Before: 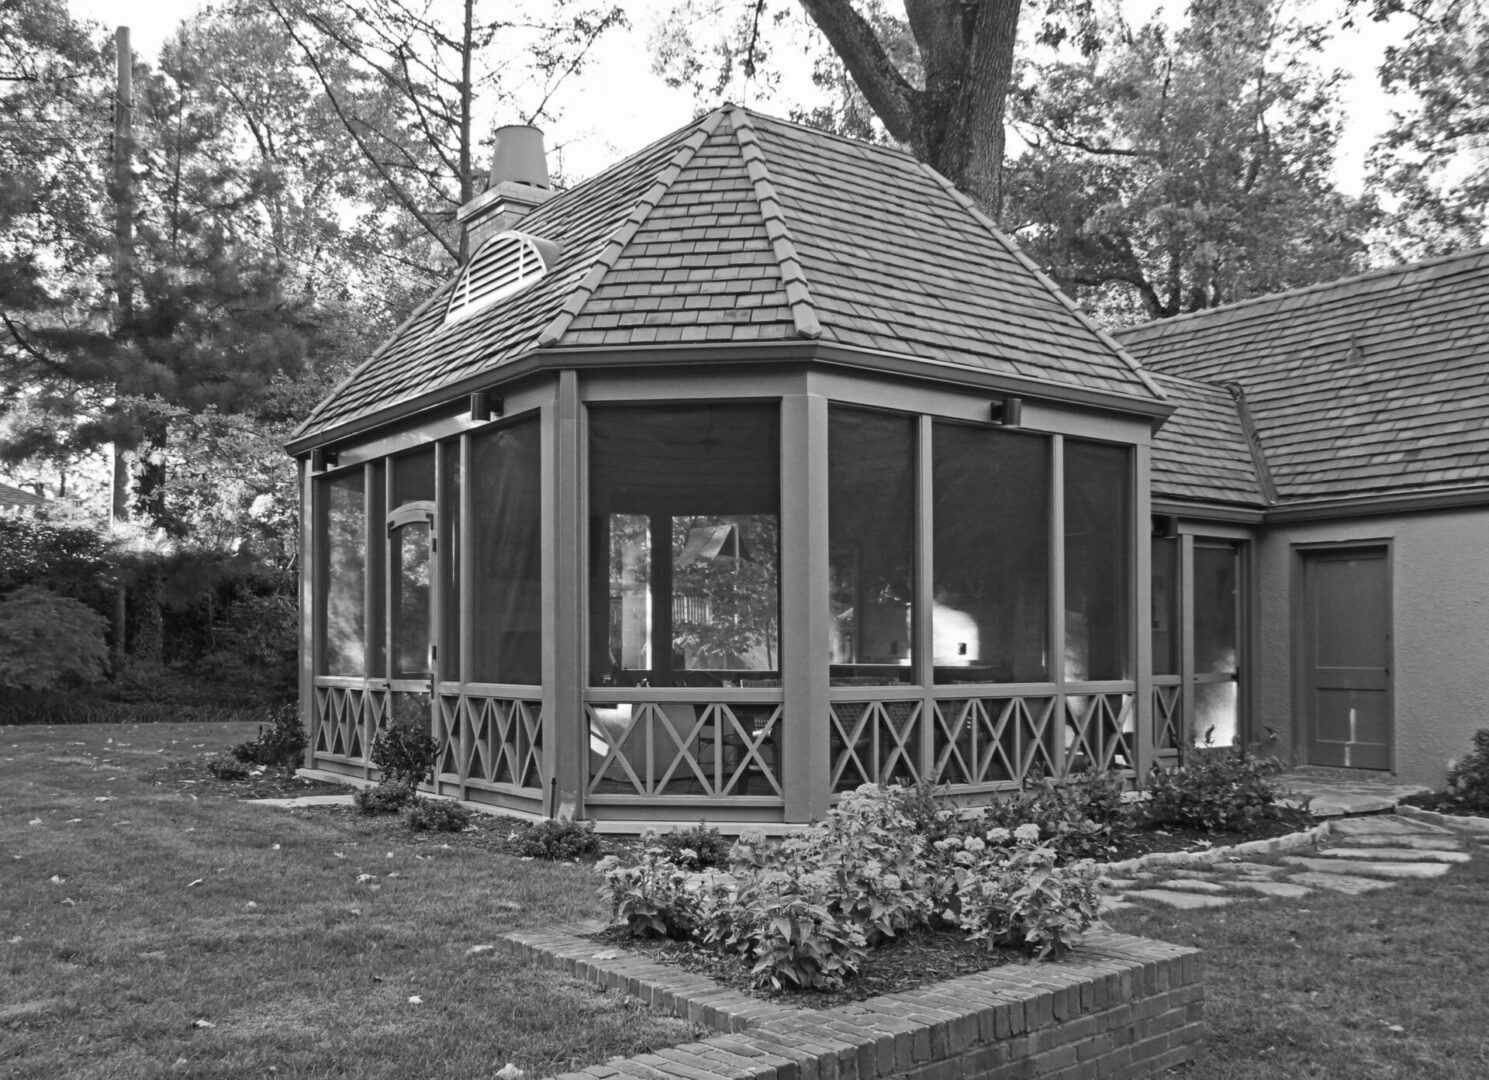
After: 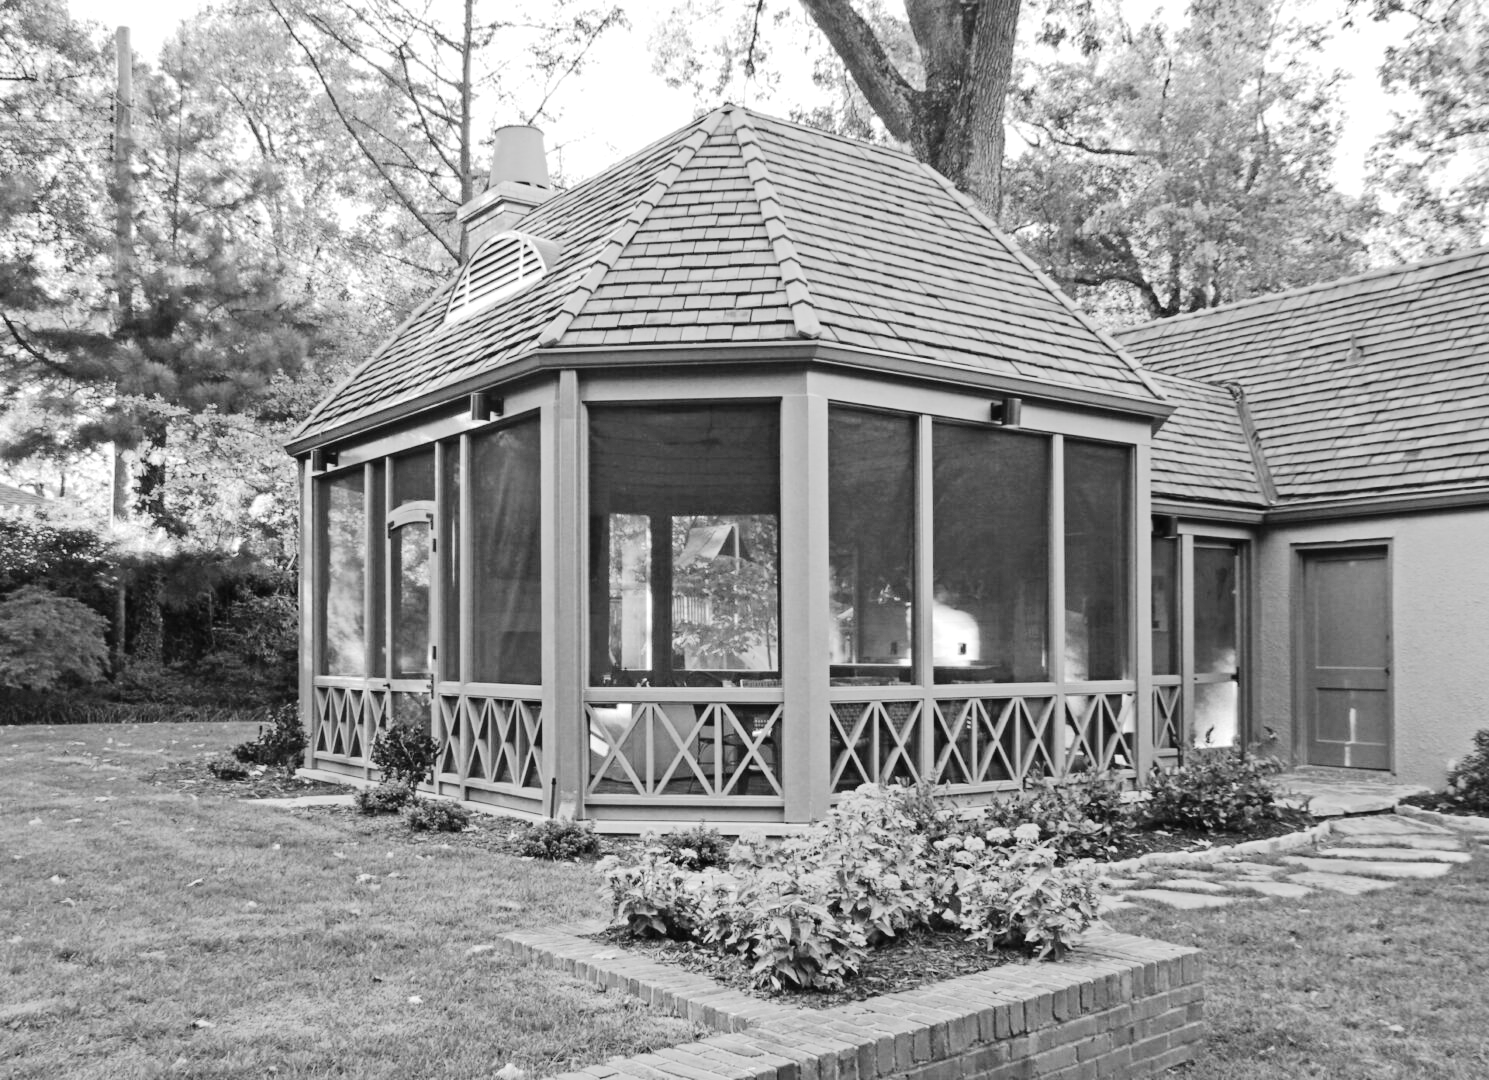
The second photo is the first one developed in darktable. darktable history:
tone equalizer: -7 EV 0.15 EV, -6 EV 0.632 EV, -5 EV 1.17 EV, -4 EV 1.33 EV, -3 EV 1.17 EV, -2 EV 0.6 EV, -1 EV 0.158 EV, edges refinement/feathering 500, mask exposure compensation -1.57 EV, preserve details no
